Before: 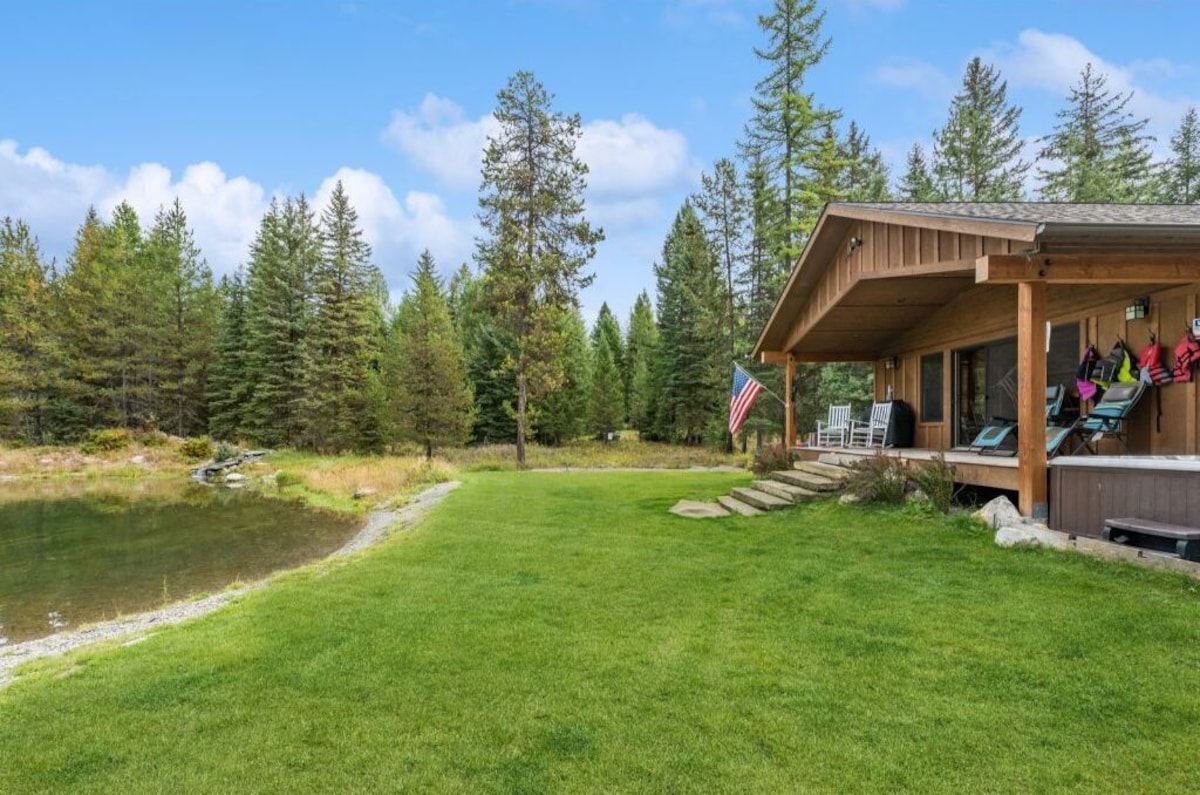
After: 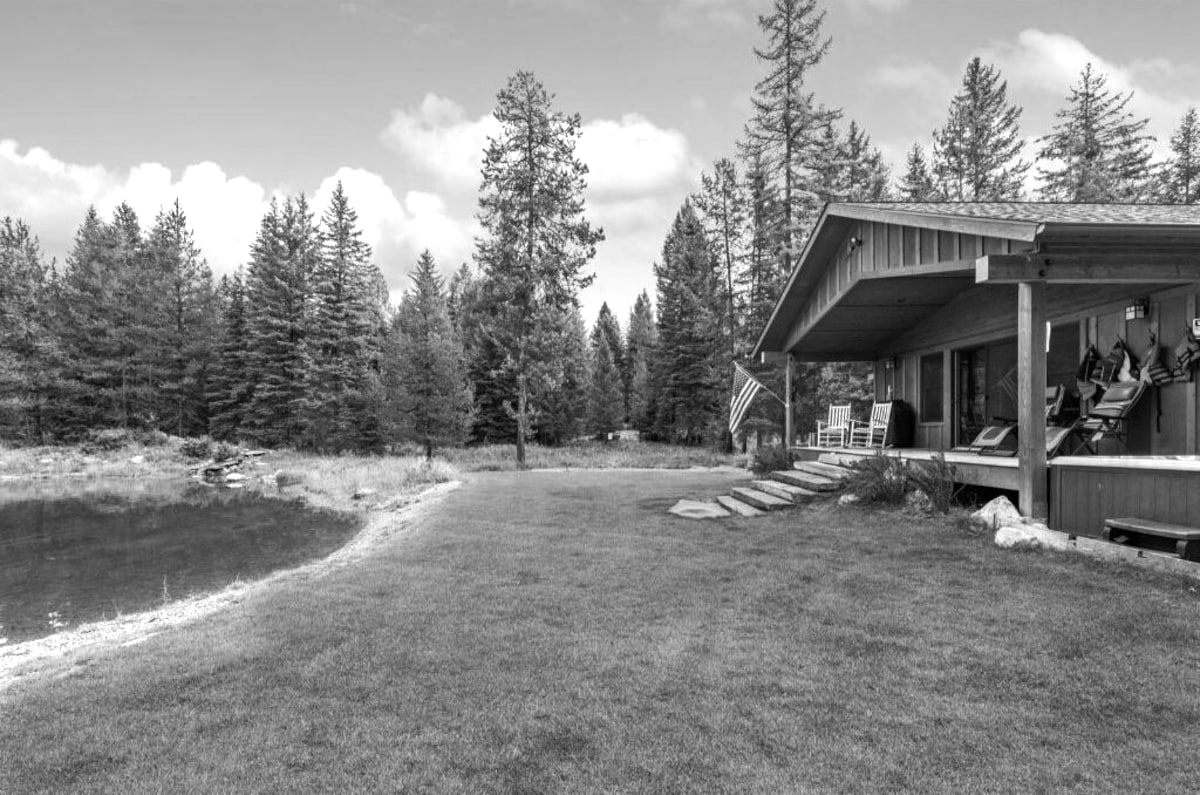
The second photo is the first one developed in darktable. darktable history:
monochrome: on, module defaults
color balance rgb: linear chroma grading › global chroma 9%, perceptual saturation grading › global saturation 36%, perceptual saturation grading › shadows 35%, perceptual brilliance grading › global brilliance 15%, perceptual brilliance grading › shadows -35%, global vibrance 15%
